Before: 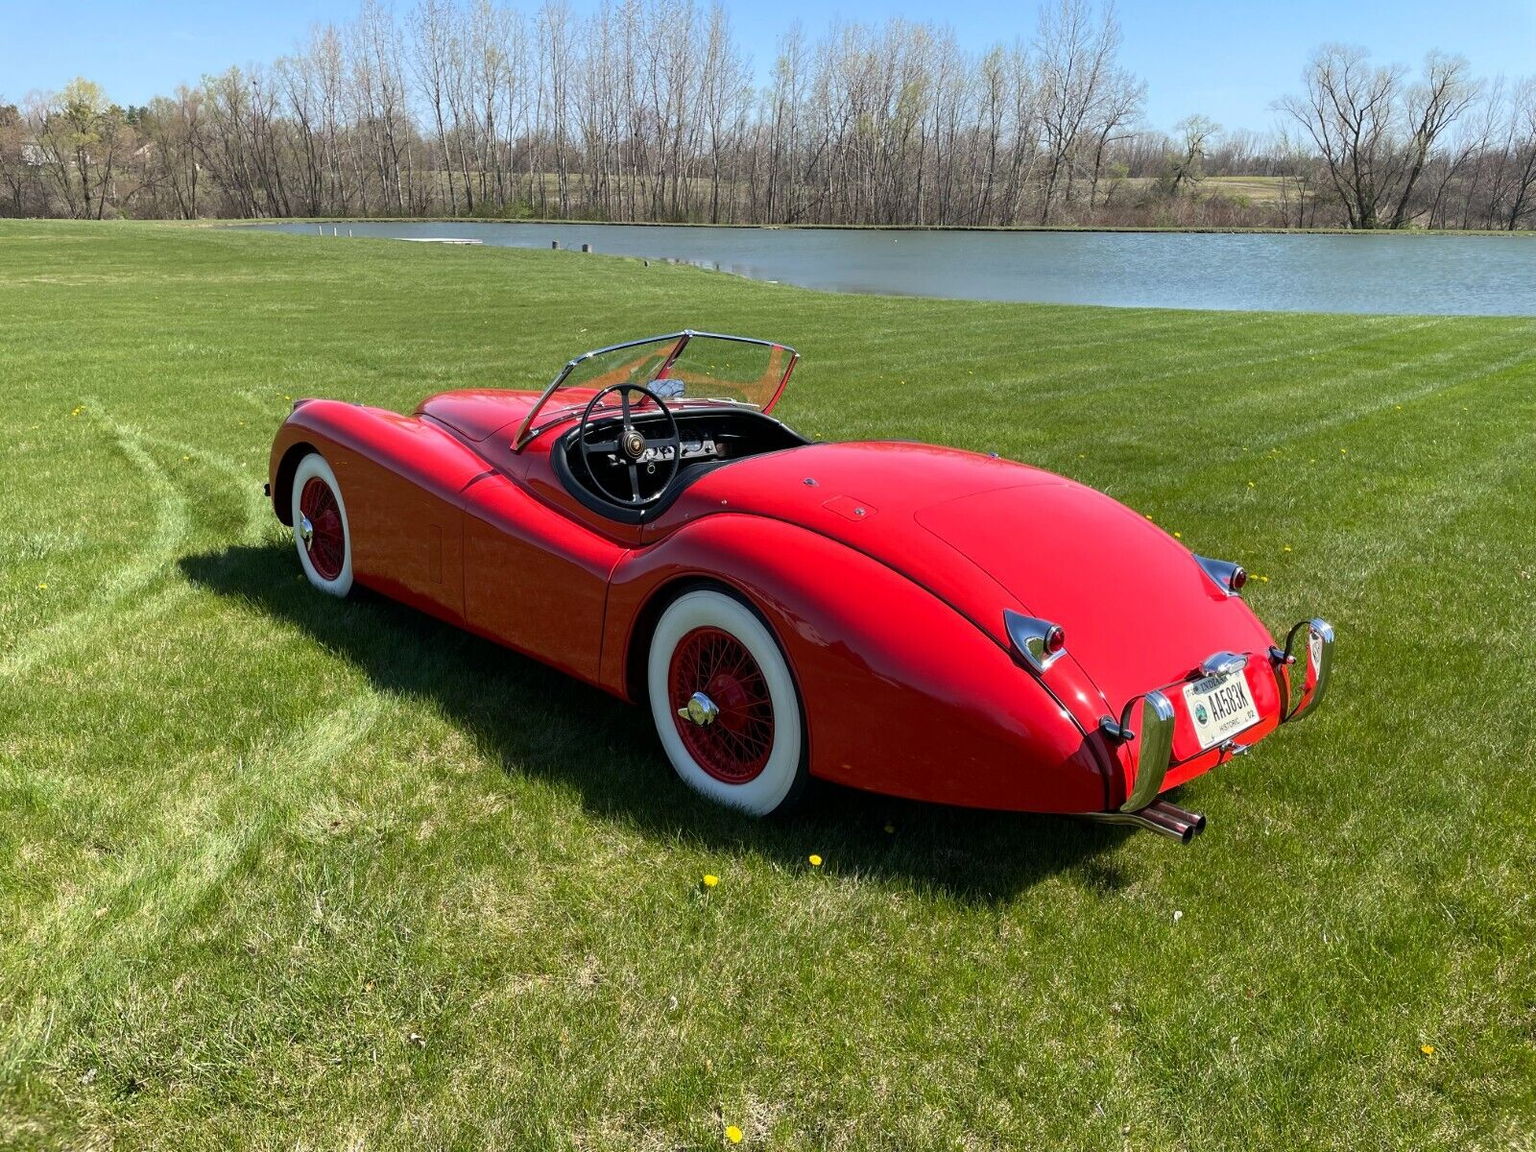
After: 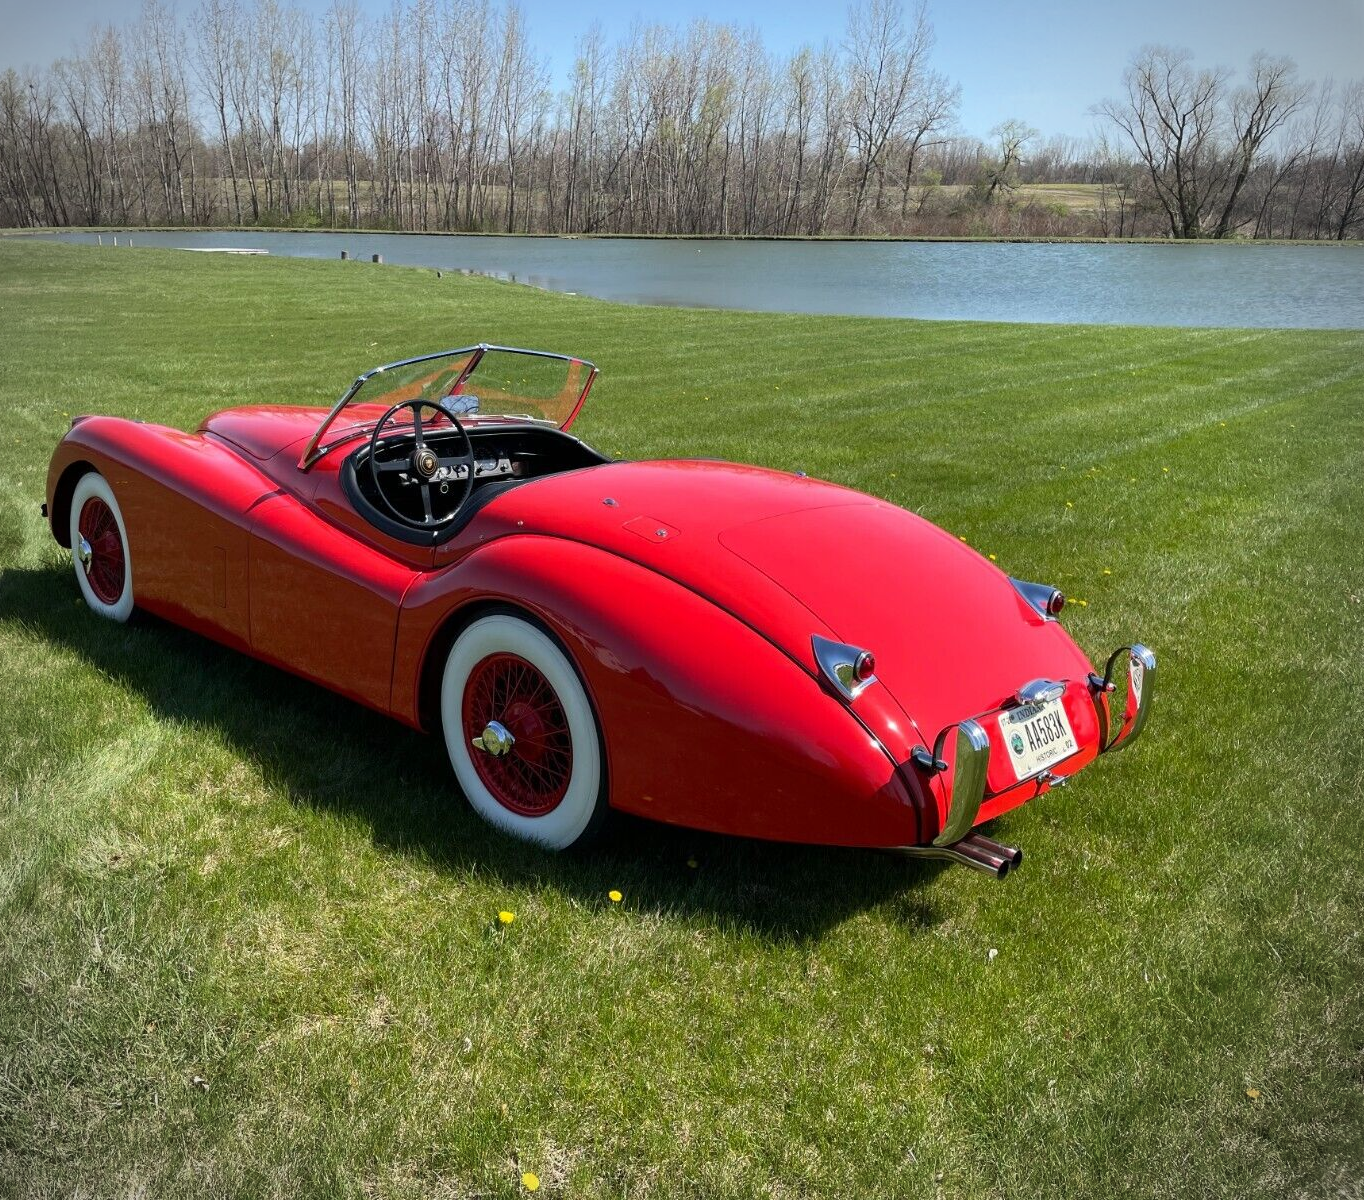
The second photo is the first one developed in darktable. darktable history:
crop and rotate: left 14.747%
vignetting: unbound false
